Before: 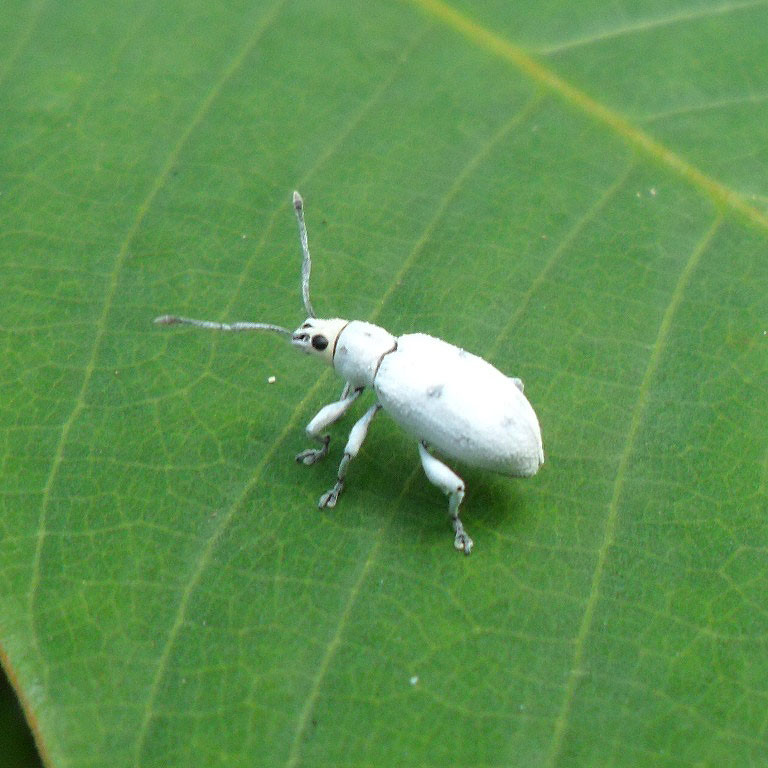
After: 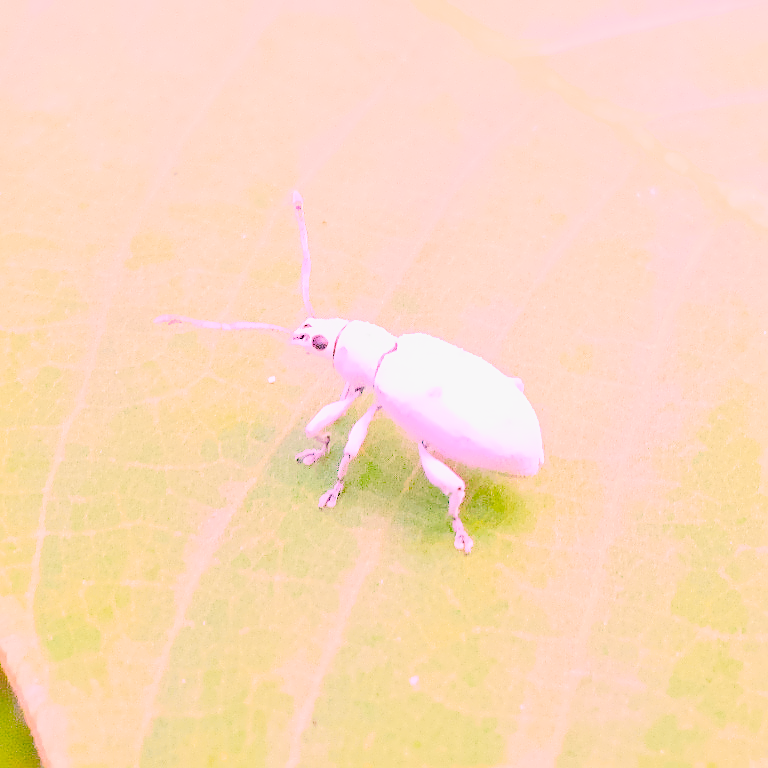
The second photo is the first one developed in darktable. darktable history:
haze removal: compatibility mode true, adaptive false
color balance rgb: linear chroma grading › global chroma 9%, perceptual saturation grading › global saturation 36%, perceptual saturation grading › shadows 35%, perceptual brilliance grading › global brilliance 15%, perceptual brilliance grading › shadows -35%, global vibrance 15%
exposure: black level correction 0, exposure 0.953 EV, compensate exposure bias true, compensate highlight preservation false
filmic rgb: black relative exposure -7.15 EV, white relative exposure 5.36 EV, hardness 3.02, color science v6 (2022)
highlight reconstruction: iterations 1, diameter of reconstruction 64 px
lens correction: scale 1.01, crop 1, focal 85, aperture 2.8, distance 7.77, camera "Canon EOS RP", lens "Canon RF 85mm F2 MACRO IS STM"
sharpen: on, module defaults
tone equalizer "relight: fill-in": -7 EV 0.15 EV, -6 EV 0.6 EV, -5 EV 1.15 EV, -4 EV 1.33 EV, -3 EV 1.15 EV, -2 EV 0.6 EV, -1 EV 0.15 EV, mask exposure compensation -0.5 EV
white balance: red 2.061, blue 1.59
denoise (profiled): preserve shadows 1.45, scattering 0.004, a [-1, 0, 0], compensate highlight preservation false
